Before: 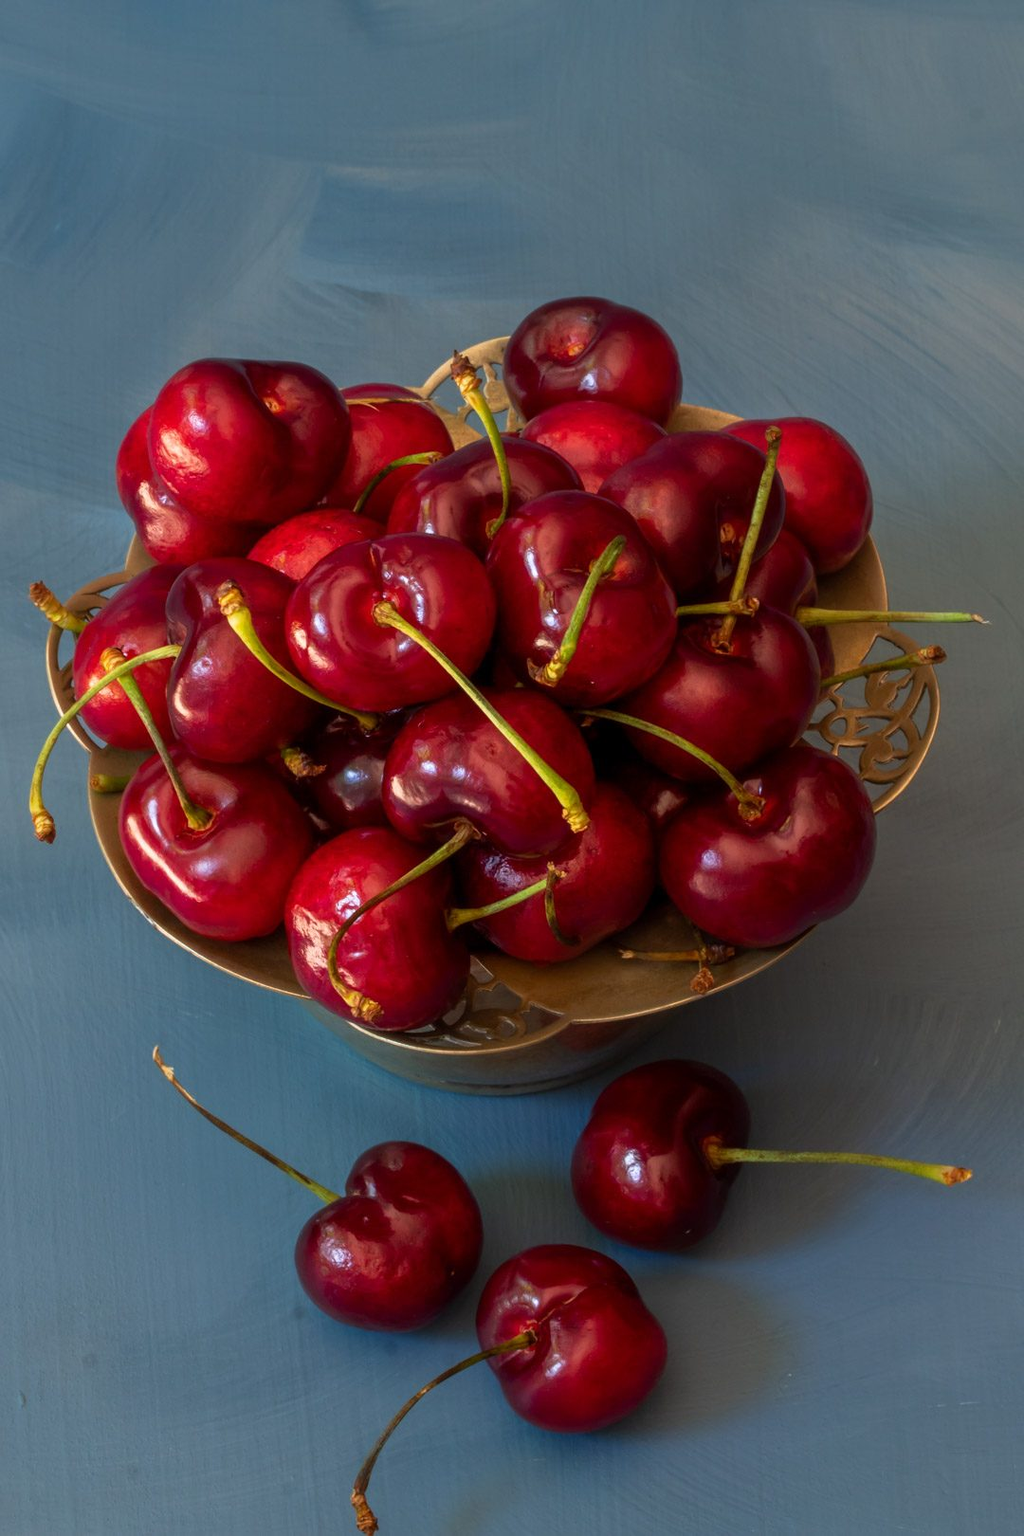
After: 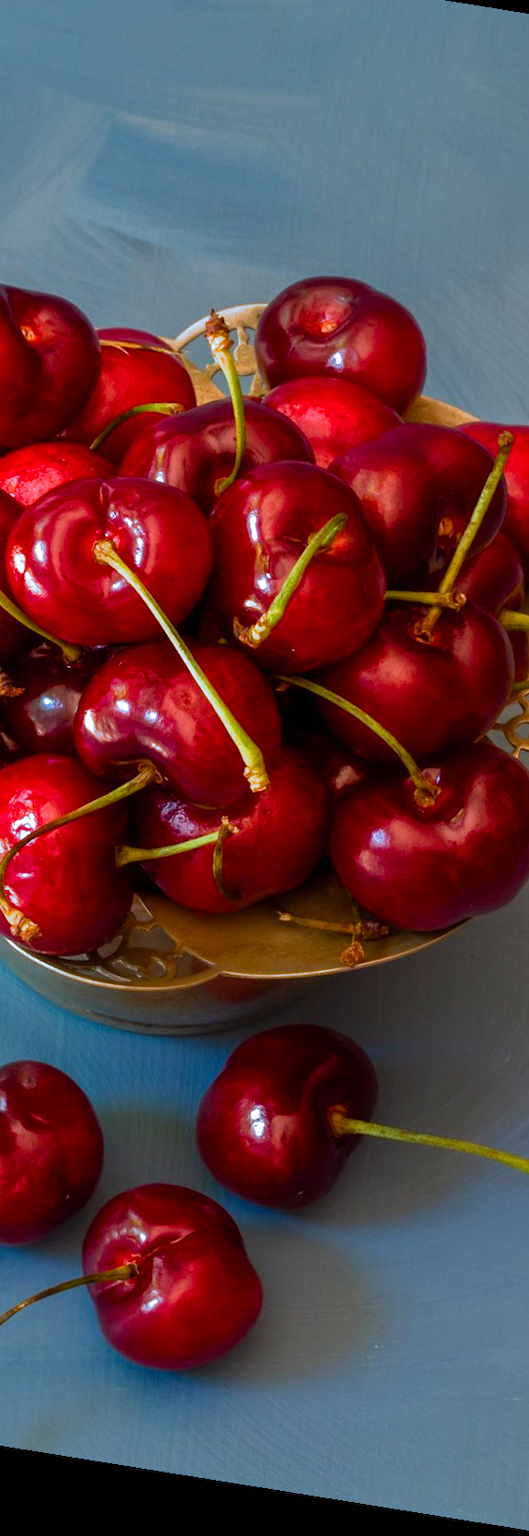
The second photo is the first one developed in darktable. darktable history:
color balance rgb: perceptual saturation grading › global saturation 20%, perceptual saturation grading › highlights -25%, perceptual saturation grading › shadows 25%
crop: left 33.452%, top 6.025%, right 23.155%
exposure: black level correction 0, exposure 0.5 EV, compensate highlight preservation false
split-toning: shadows › hue 351.18°, shadows › saturation 0.86, highlights › hue 218.82°, highlights › saturation 0.73, balance -19.167
rotate and perspective: rotation 9.12°, automatic cropping off
